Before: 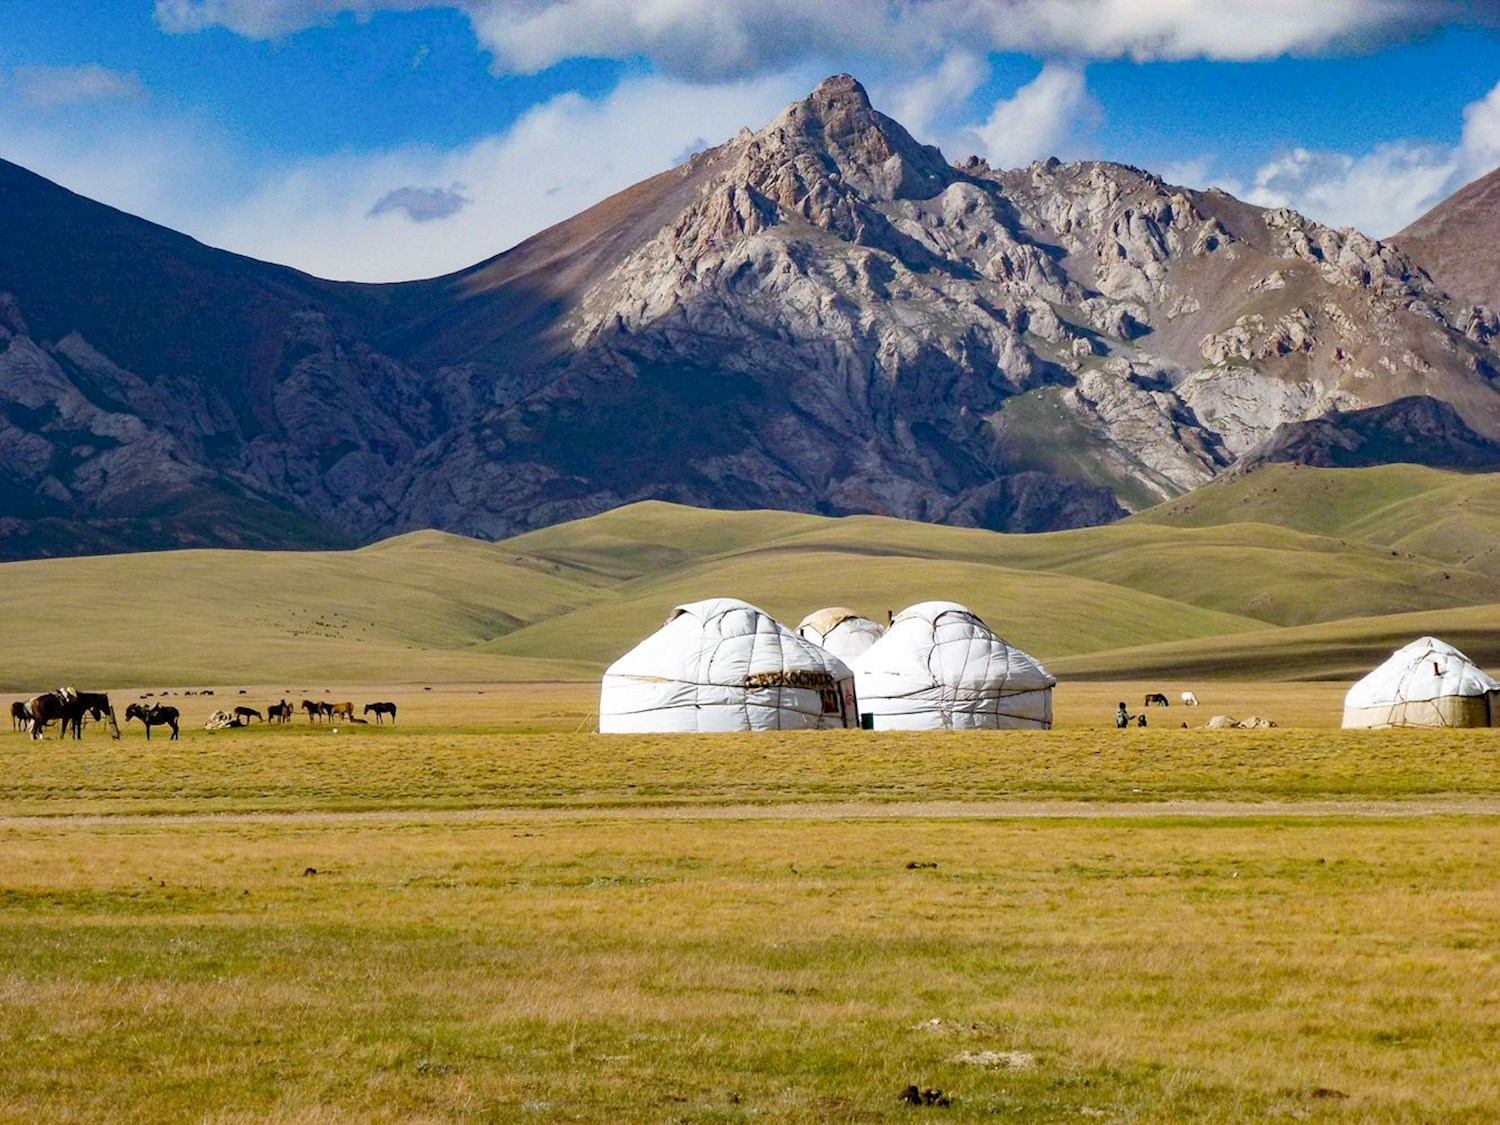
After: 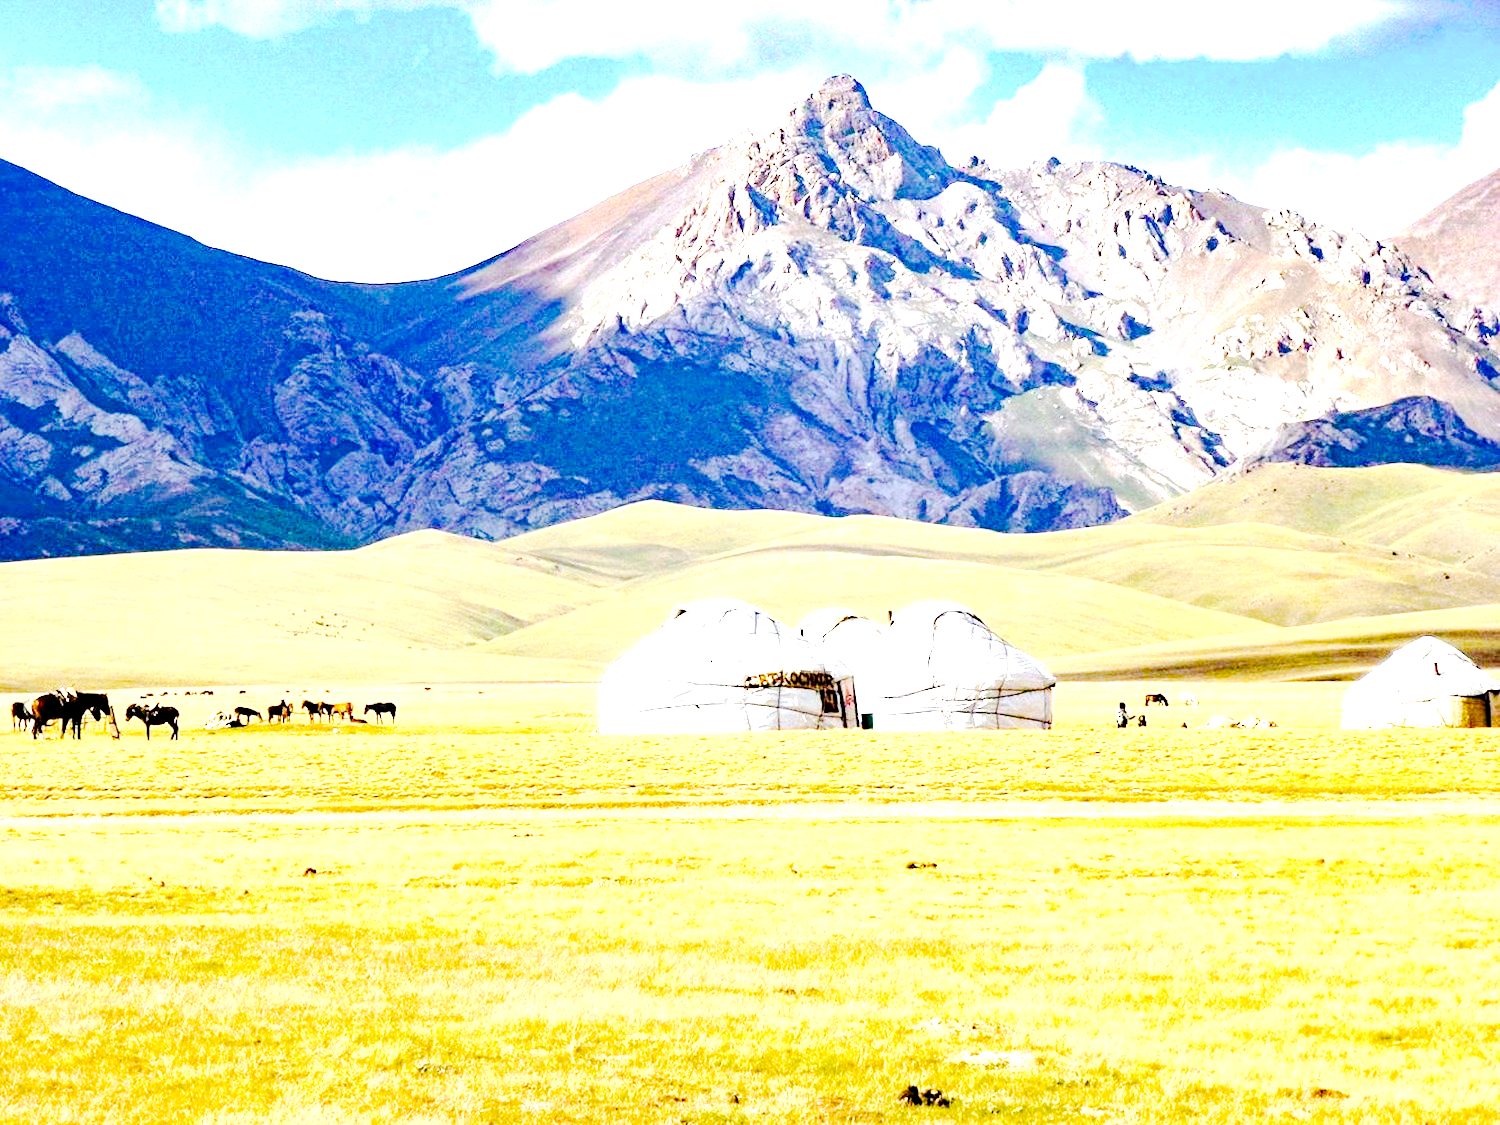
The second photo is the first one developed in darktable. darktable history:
exposure: black level correction 0.005, exposure 2.084 EV, compensate highlight preservation false
tone curve: curves: ch0 [(0, 0) (0.003, 0.017) (0.011, 0.017) (0.025, 0.017) (0.044, 0.019) (0.069, 0.03) (0.1, 0.046) (0.136, 0.066) (0.177, 0.104) (0.224, 0.151) (0.277, 0.231) (0.335, 0.321) (0.399, 0.454) (0.468, 0.567) (0.543, 0.674) (0.623, 0.763) (0.709, 0.82) (0.801, 0.872) (0.898, 0.934) (1, 1)], preserve colors none
